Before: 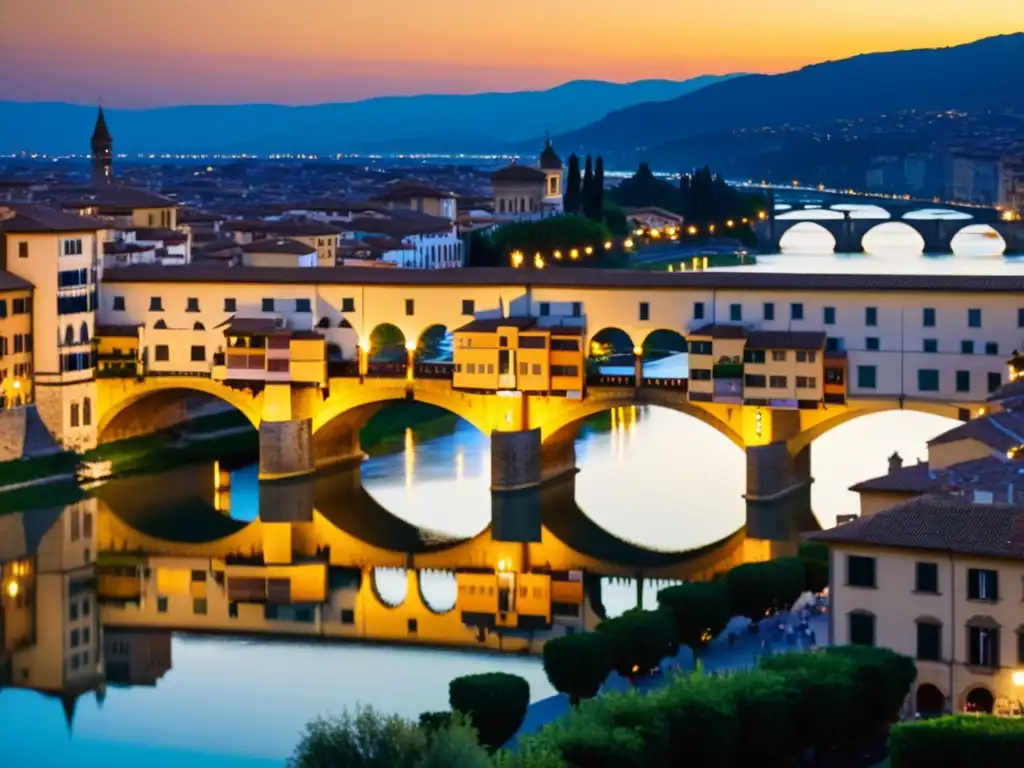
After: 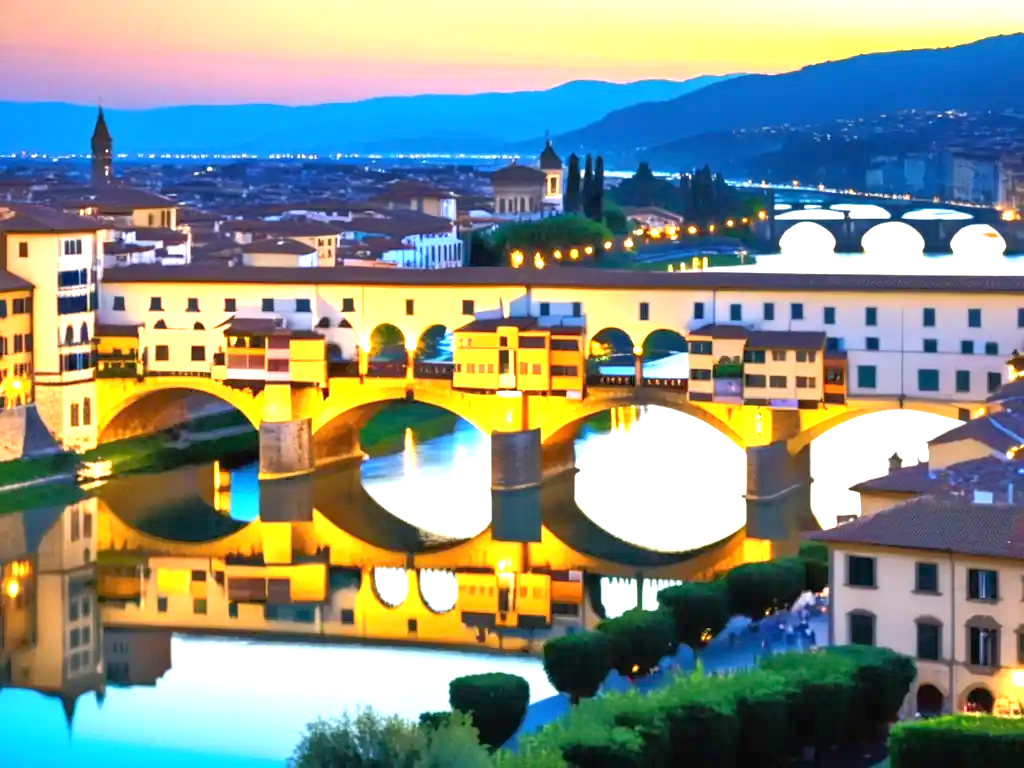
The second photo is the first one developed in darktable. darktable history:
exposure: black level correction 0, exposure 1.388 EV, compensate exposure bias true, compensate highlight preservation false
tone equalizer: -8 EV -0.528 EV, -7 EV -0.319 EV, -6 EV -0.083 EV, -5 EV 0.413 EV, -4 EV 0.985 EV, -3 EV 0.791 EV, -2 EV -0.01 EV, -1 EV 0.14 EV, +0 EV -0.012 EV, smoothing 1
